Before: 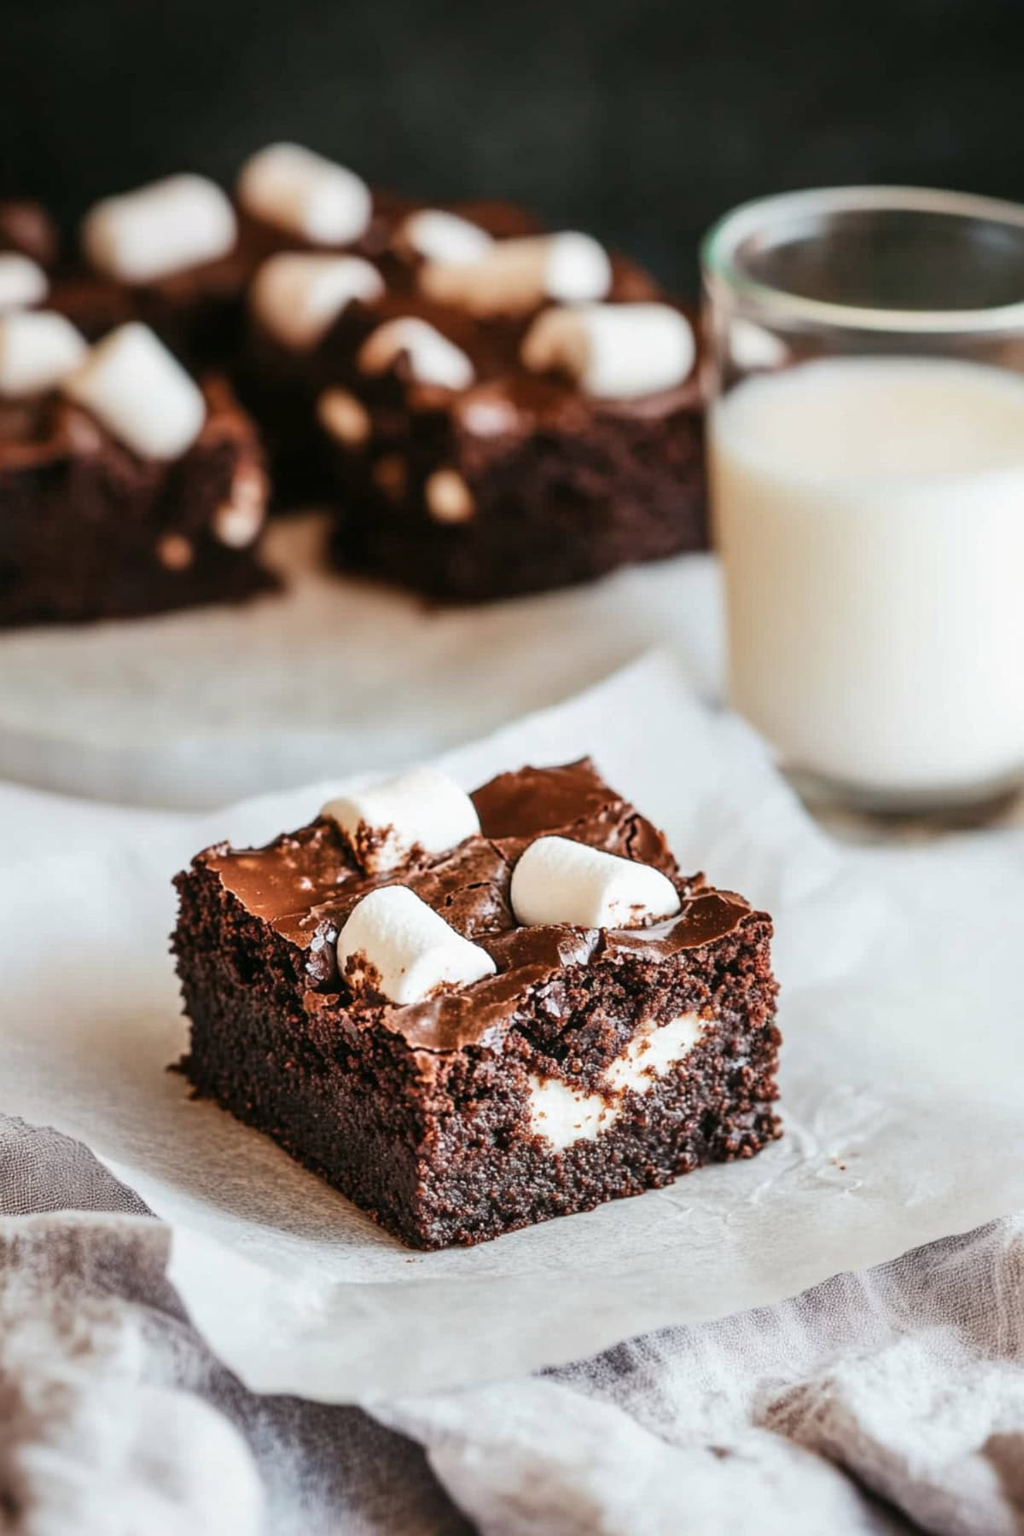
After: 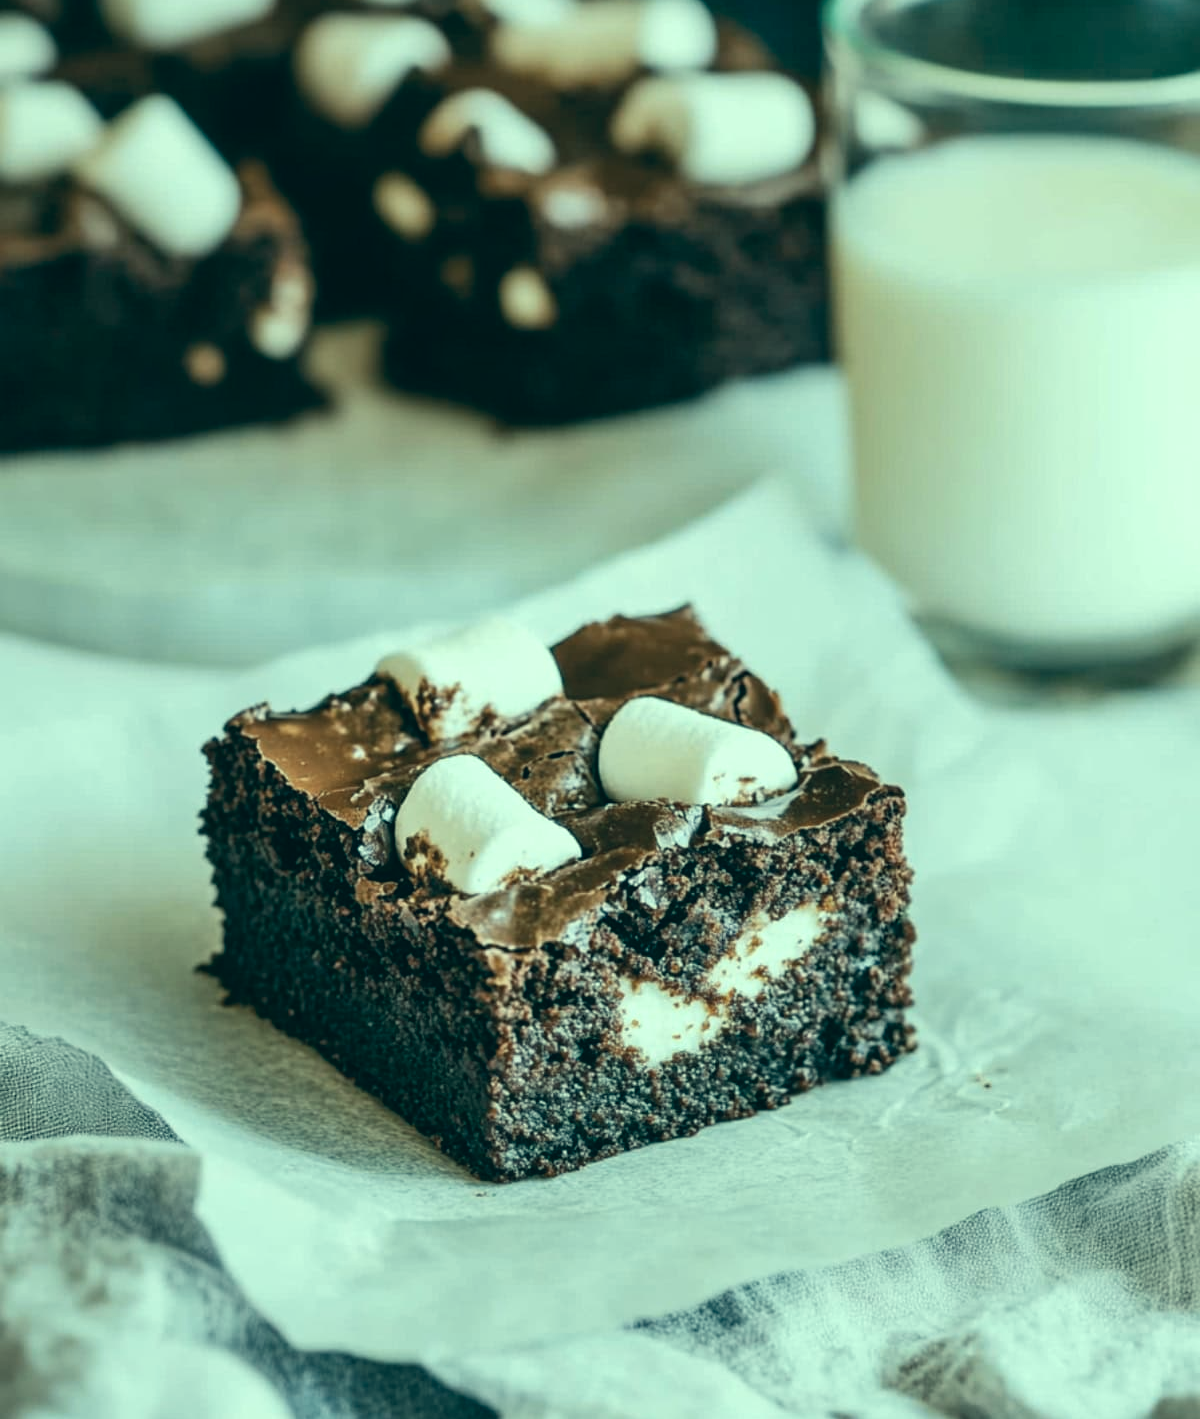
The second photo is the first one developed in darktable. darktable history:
contrast brightness saturation: saturation -0.179
crop and rotate: top 15.725%, bottom 5.407%
color correction: highlights a* -19.35, highlights b* 9.8, shadows a* -20.61, shadows b* -11.47
